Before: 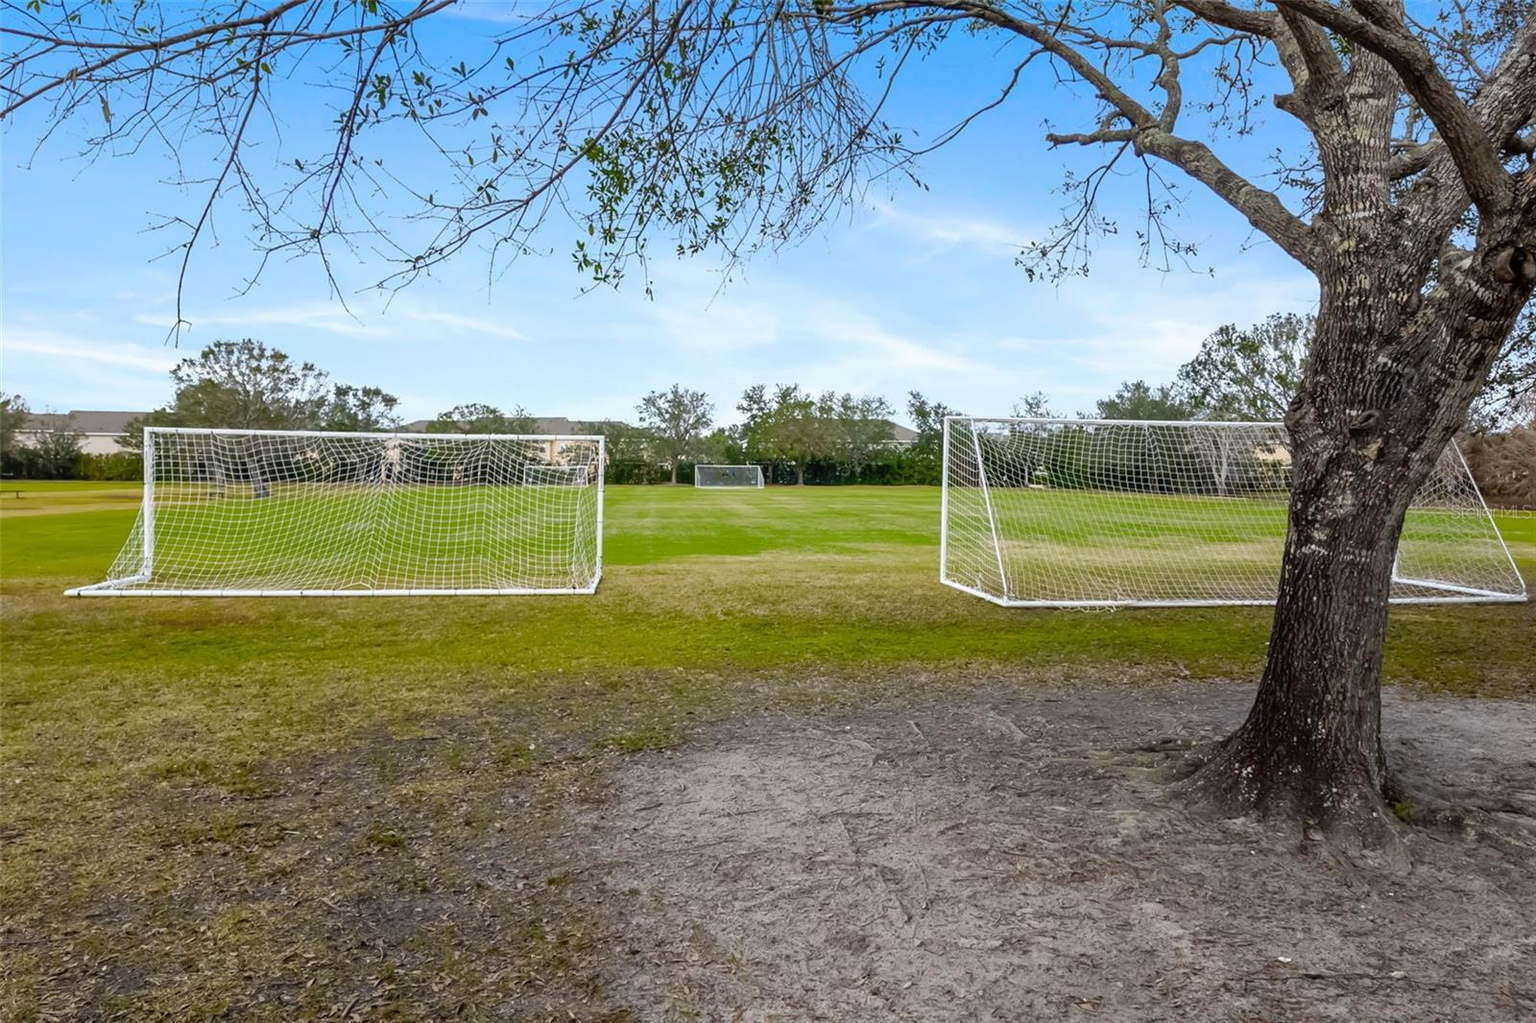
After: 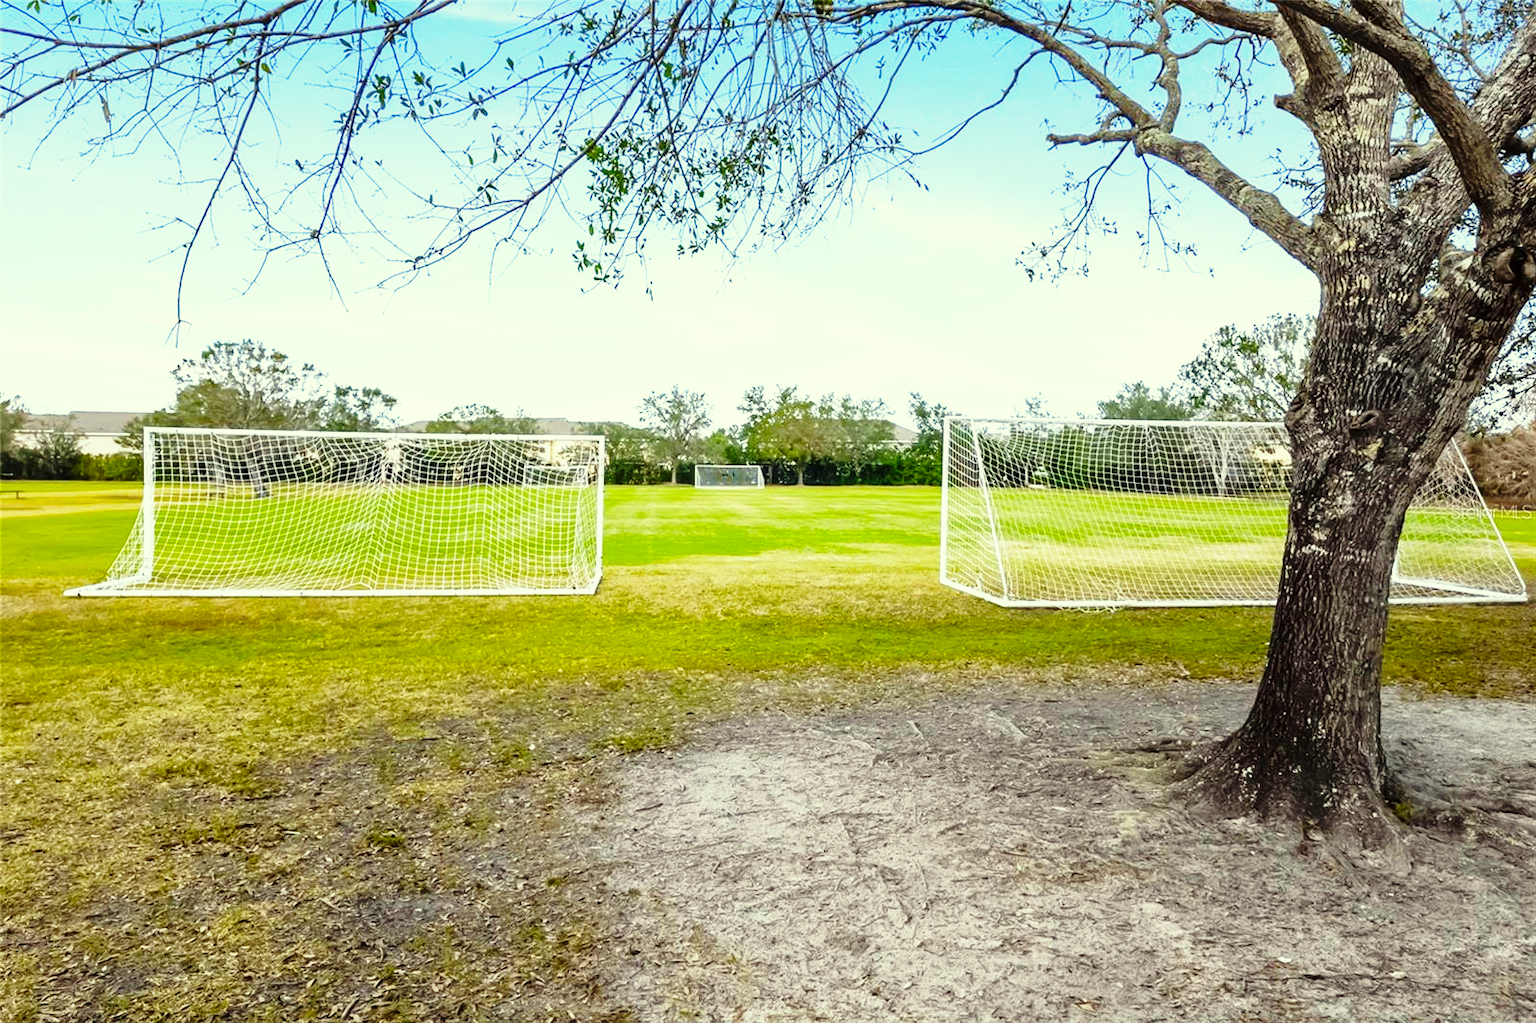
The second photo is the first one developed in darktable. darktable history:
base curve: curves: ch0 [(0, 0) (0.026, 0.03) (0.109, 0.232) (0.351, 0.748) (0.669, 0.968) (1, 1)], preserve colors none
color correction: highlights a* -5.94, highlights b* 11.19
